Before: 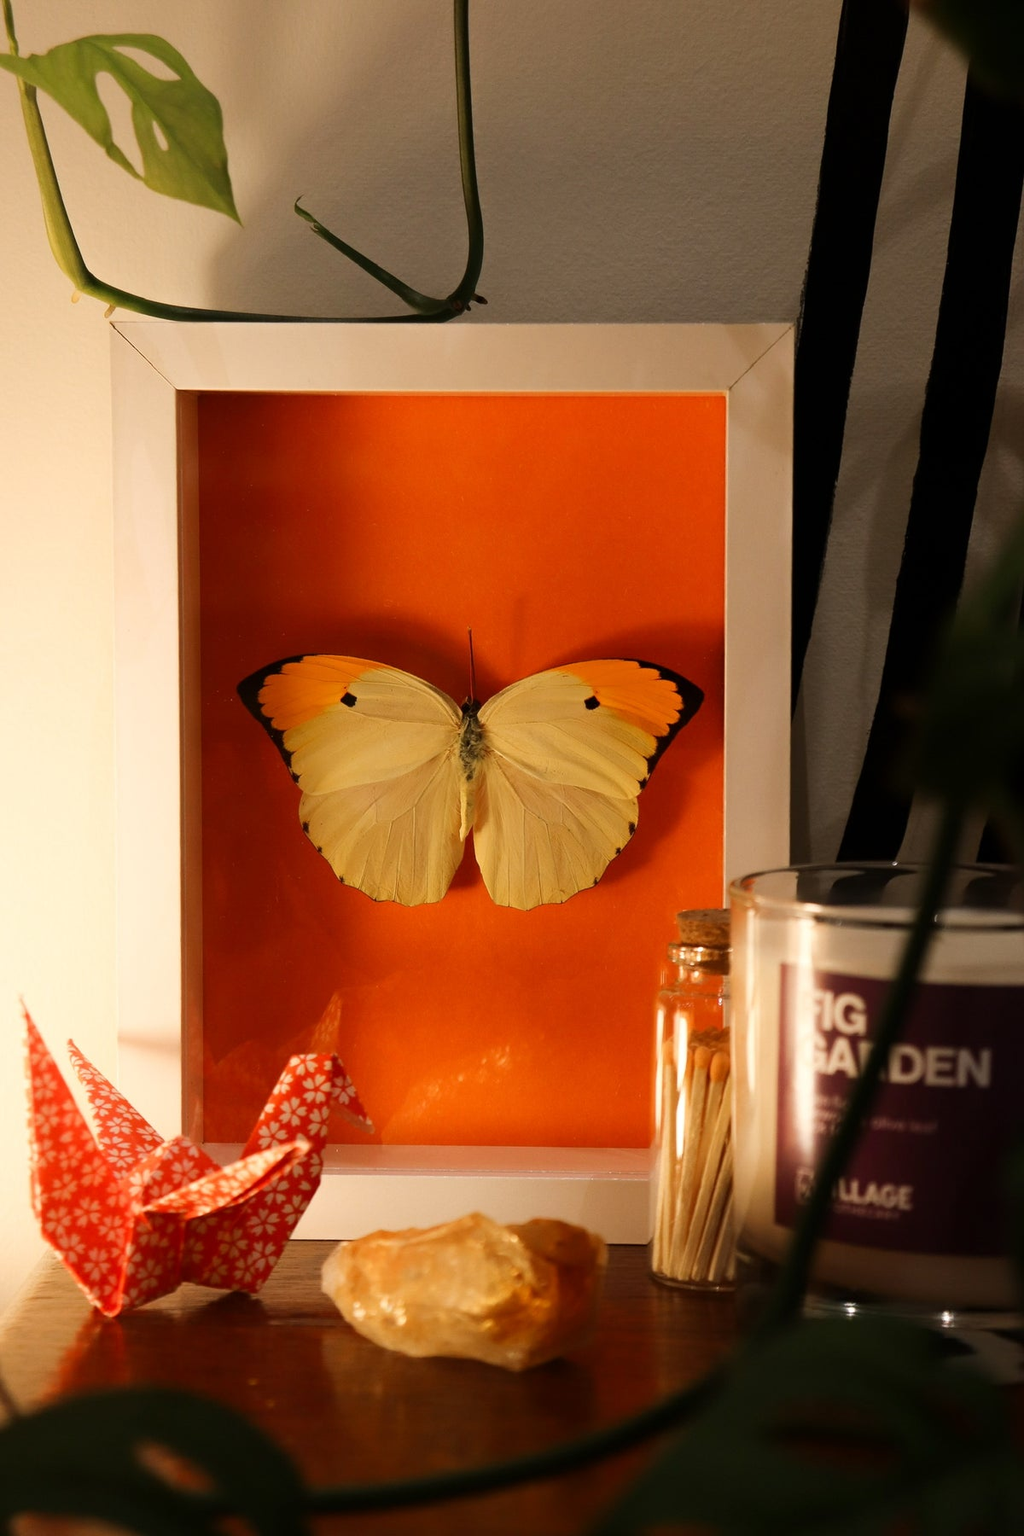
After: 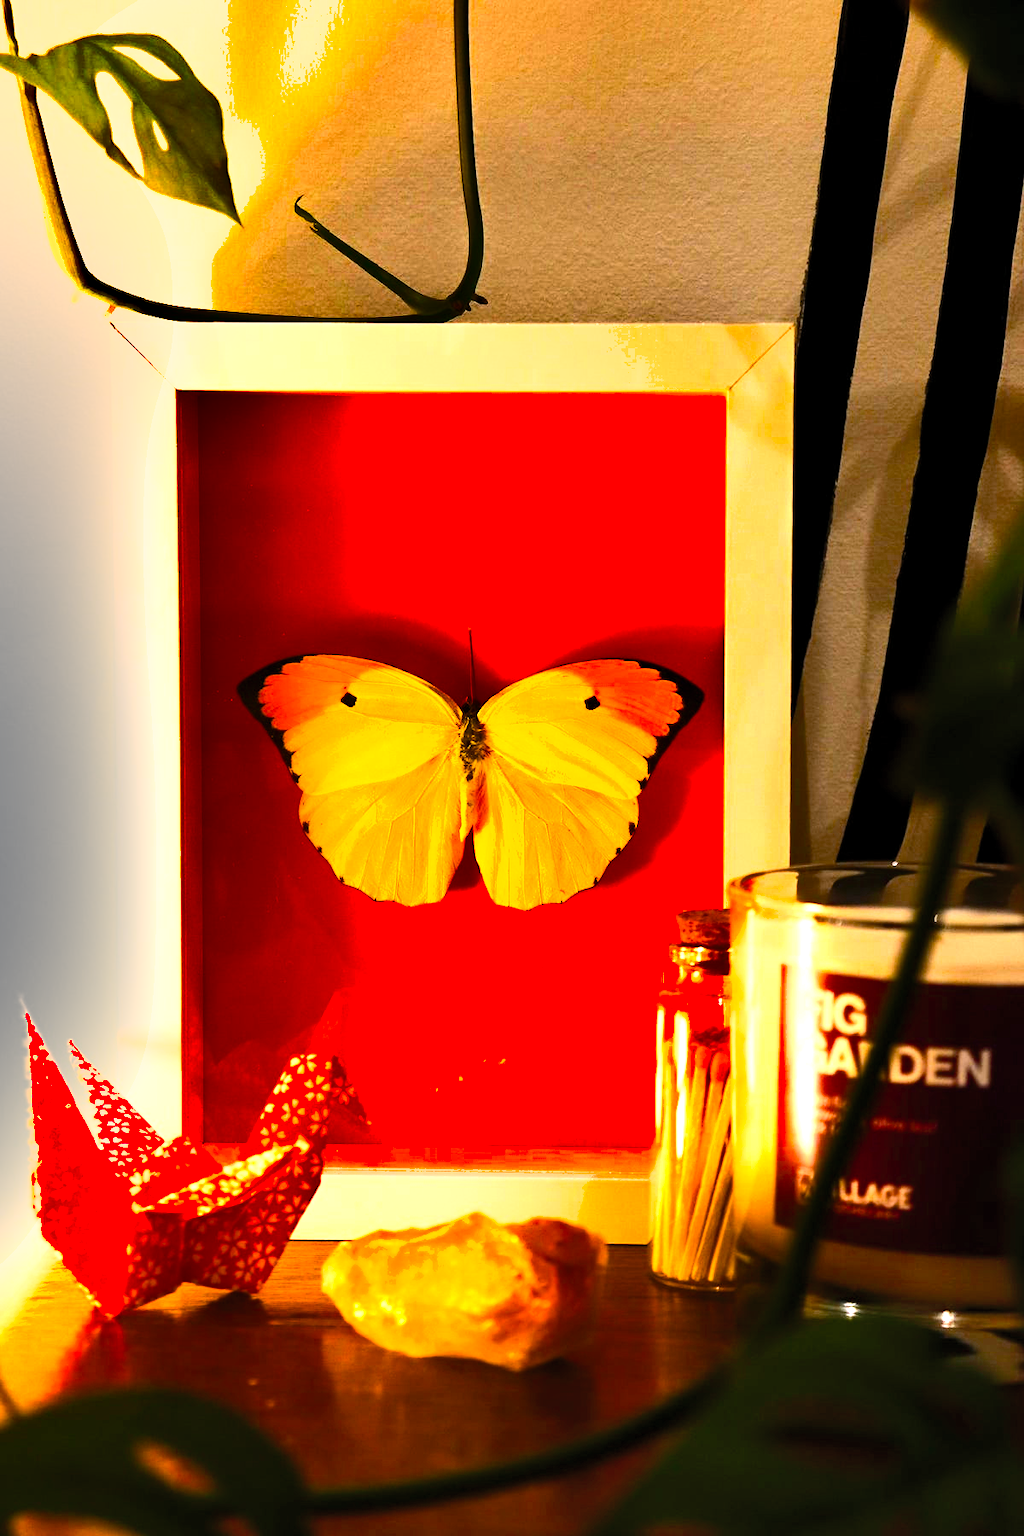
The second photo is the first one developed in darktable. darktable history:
contrast brightness saturation: contrast 0.199, brightness 0.158, saturation 0.227
shadows and highlights: shadows 30.6, highlights -62.99, soften with gaussian
color balance rgb: highlights gain › chroma 0.274%, highlights gain › hue 332.44°, shadows fall-off 101.57%, perceptual saturation grading › global saturation 30.471%, perceptual brilliance grading › highlights 15.562%, perceptual brilliance grading › mid-tones 6.03%, perceptual brilliance grading › shadows -15.173%, mask middle-gray fulcrum 22.129%, global vibrance 10.029%, contrast 15.021%, saturation formula JzAzBz (2021)
exposure: black level correction 0.001, exposure 1.398 EV, compensate highlight preservation false
